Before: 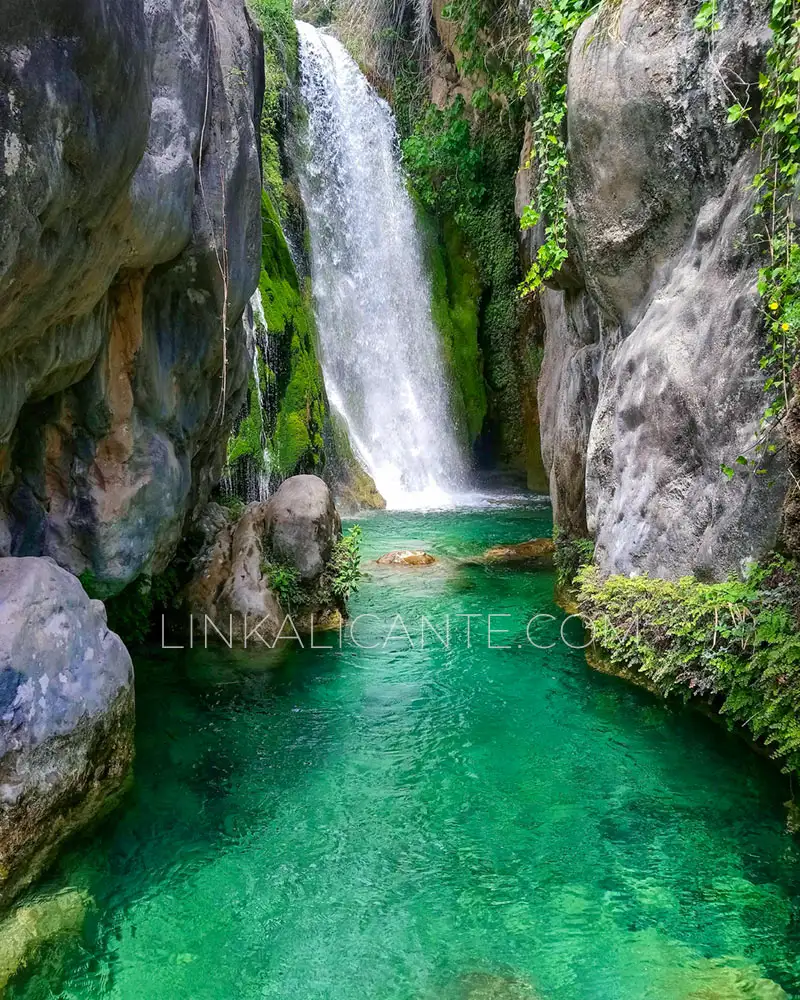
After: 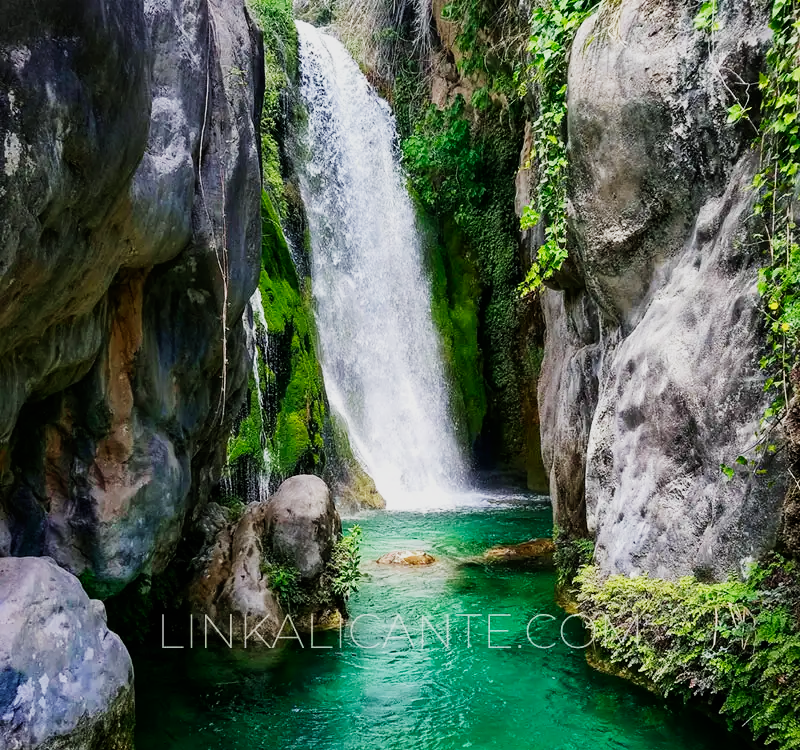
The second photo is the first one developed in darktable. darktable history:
crop: bottom 24.988%
sigmoid: contrast 1.7, skew 0.1, preserve hue 0%, red attenuation 0.1, red rotation 0.035, green attenuation 0.1, green rotation -0.017, blue attenuation 0.15, blue rotation -0.052, base primaries Rec2020
